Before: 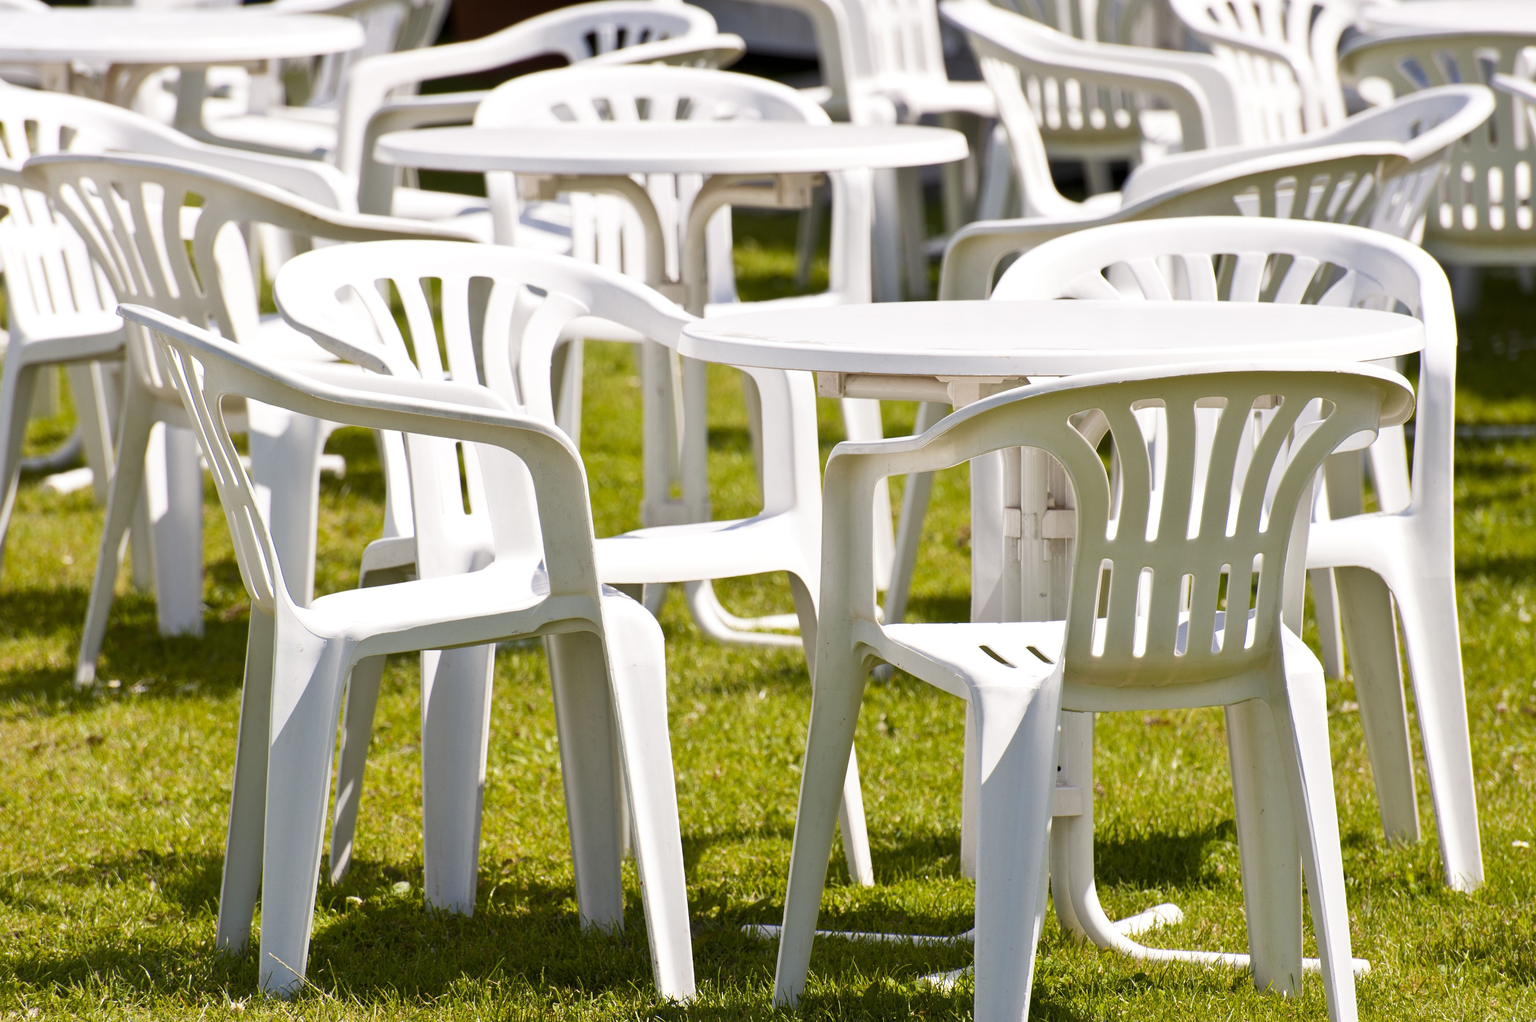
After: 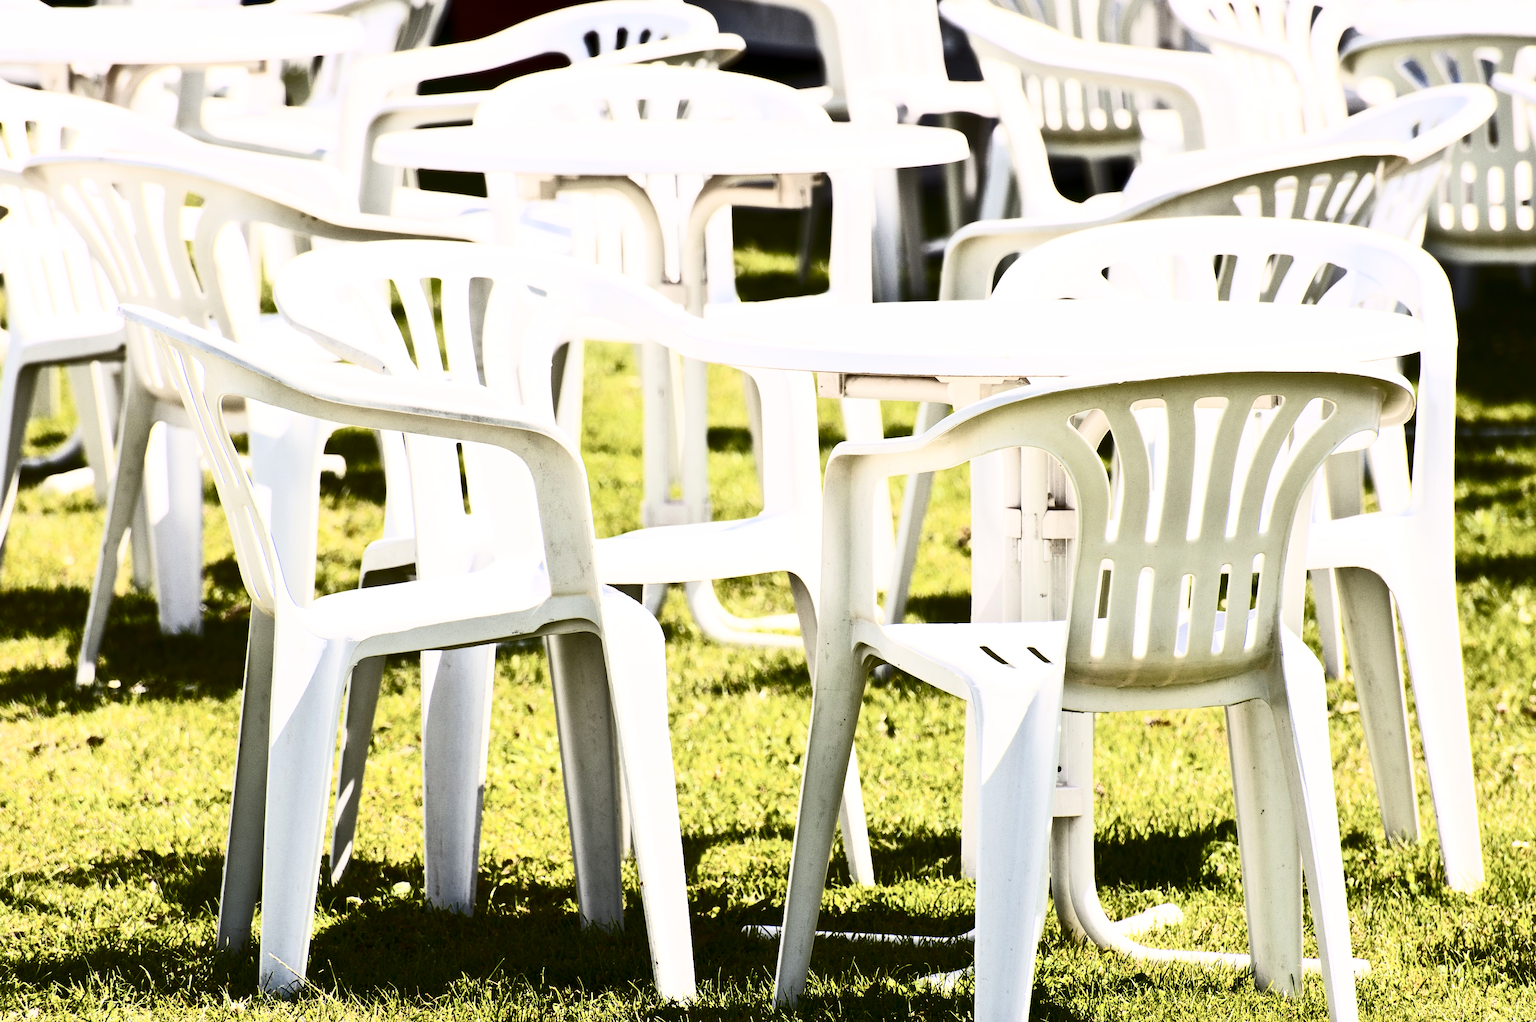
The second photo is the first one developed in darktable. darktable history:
contrast brightness saturation: contrast 0.933, brightness 0.198
